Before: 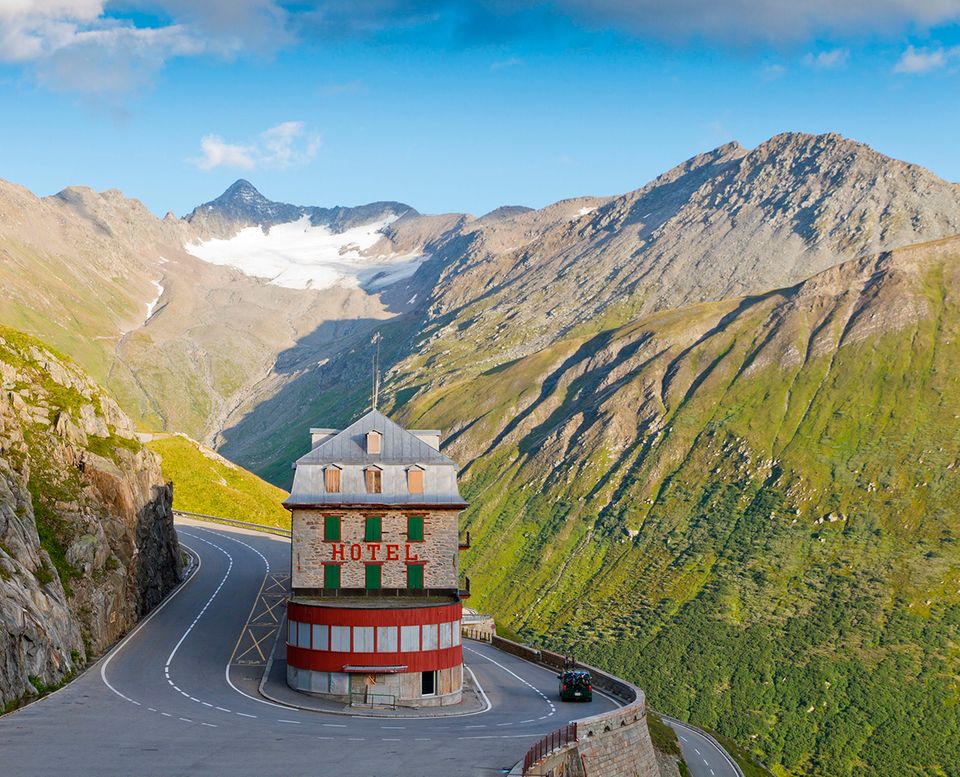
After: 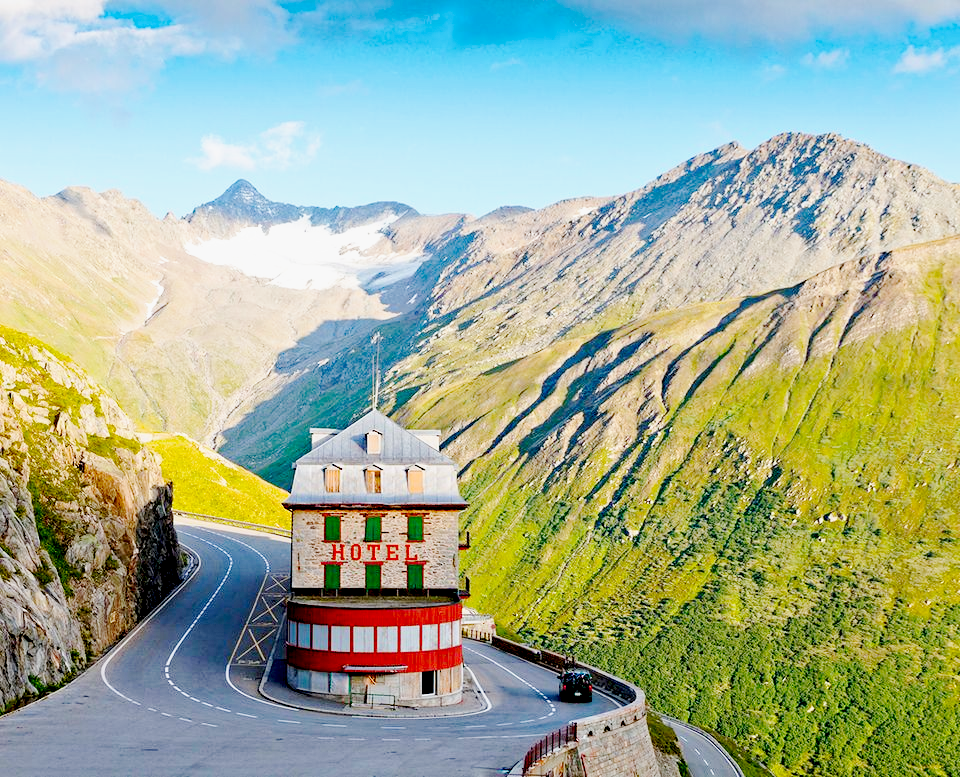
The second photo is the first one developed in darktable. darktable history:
tone equalizer: on, module defaults
exposure: black level correction 0.017, exposure -0.008 EV, compensate exposure bias true, compensate highlight preservation false
haze removal: compatibility mode true, adaptive false
base curve: curves: ch0 [(0, 0) (0.025, 0.046) (0.112, 0.277) (0.467, 0.74) (0.814, 0.929) (1, 0.942)], preserve colors none
